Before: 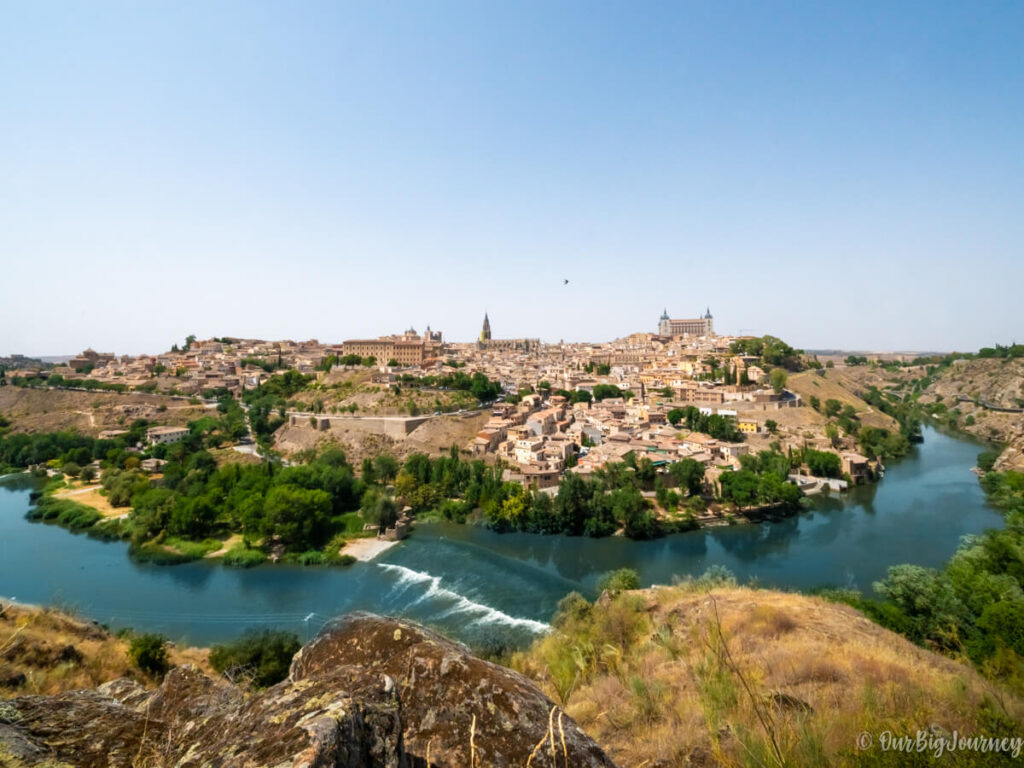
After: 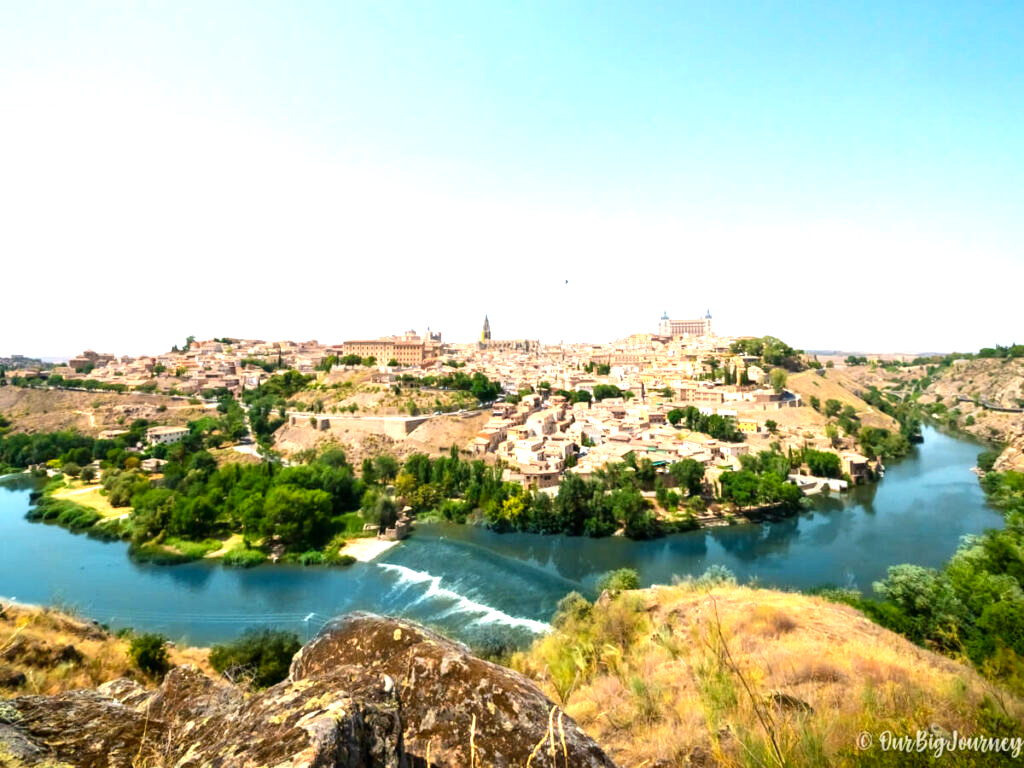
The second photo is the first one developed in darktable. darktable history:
contrast brightness saturation: contrast 0.15, brightness -0.01, saturation 0.1
exposure: exposure 1 EV, compensate highlight preservation false
